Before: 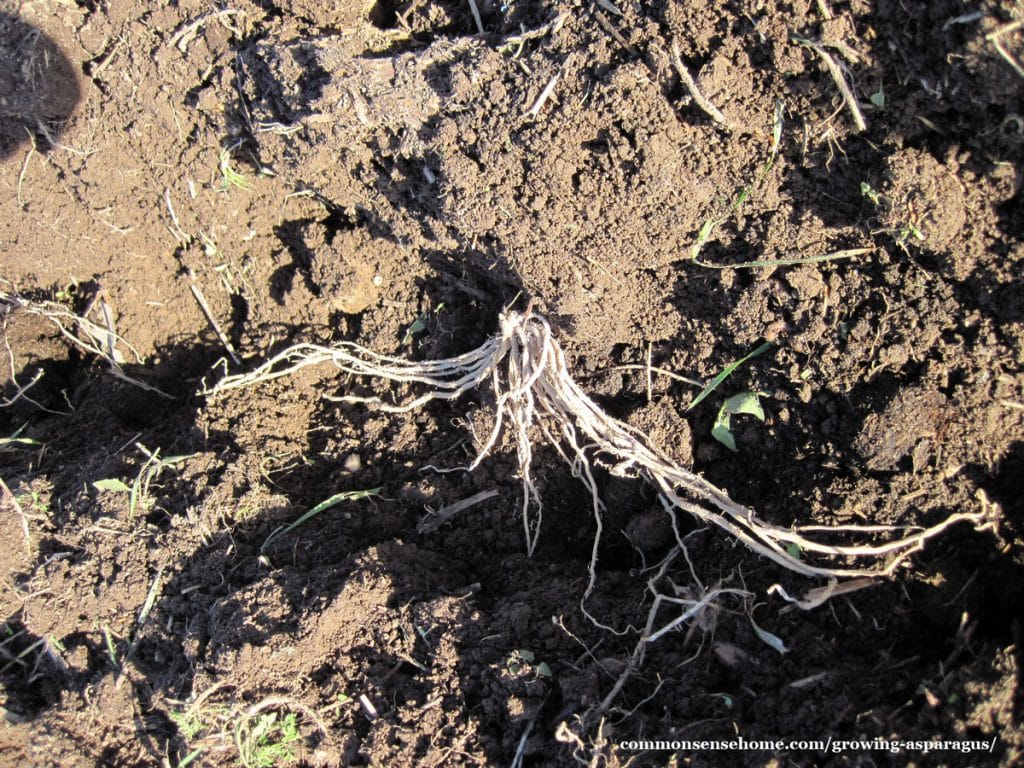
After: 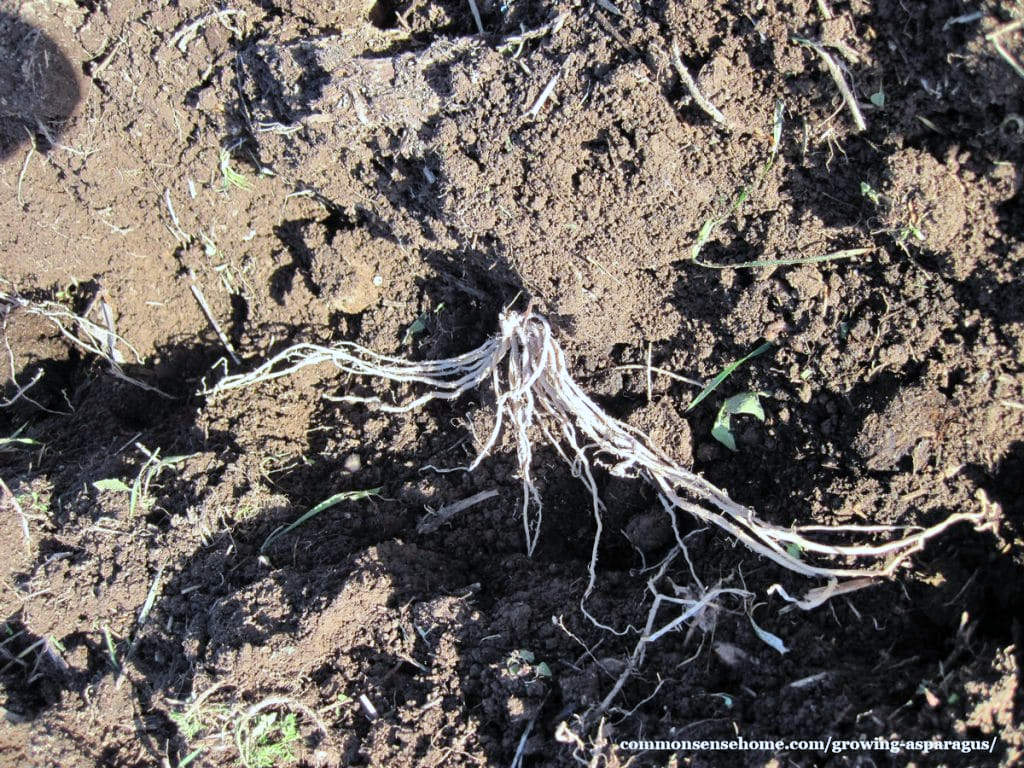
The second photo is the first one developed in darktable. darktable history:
color calibration: x 0.367, y 0.379, temperature 4395.86 K
shadows and highlights: soften with gaussian
